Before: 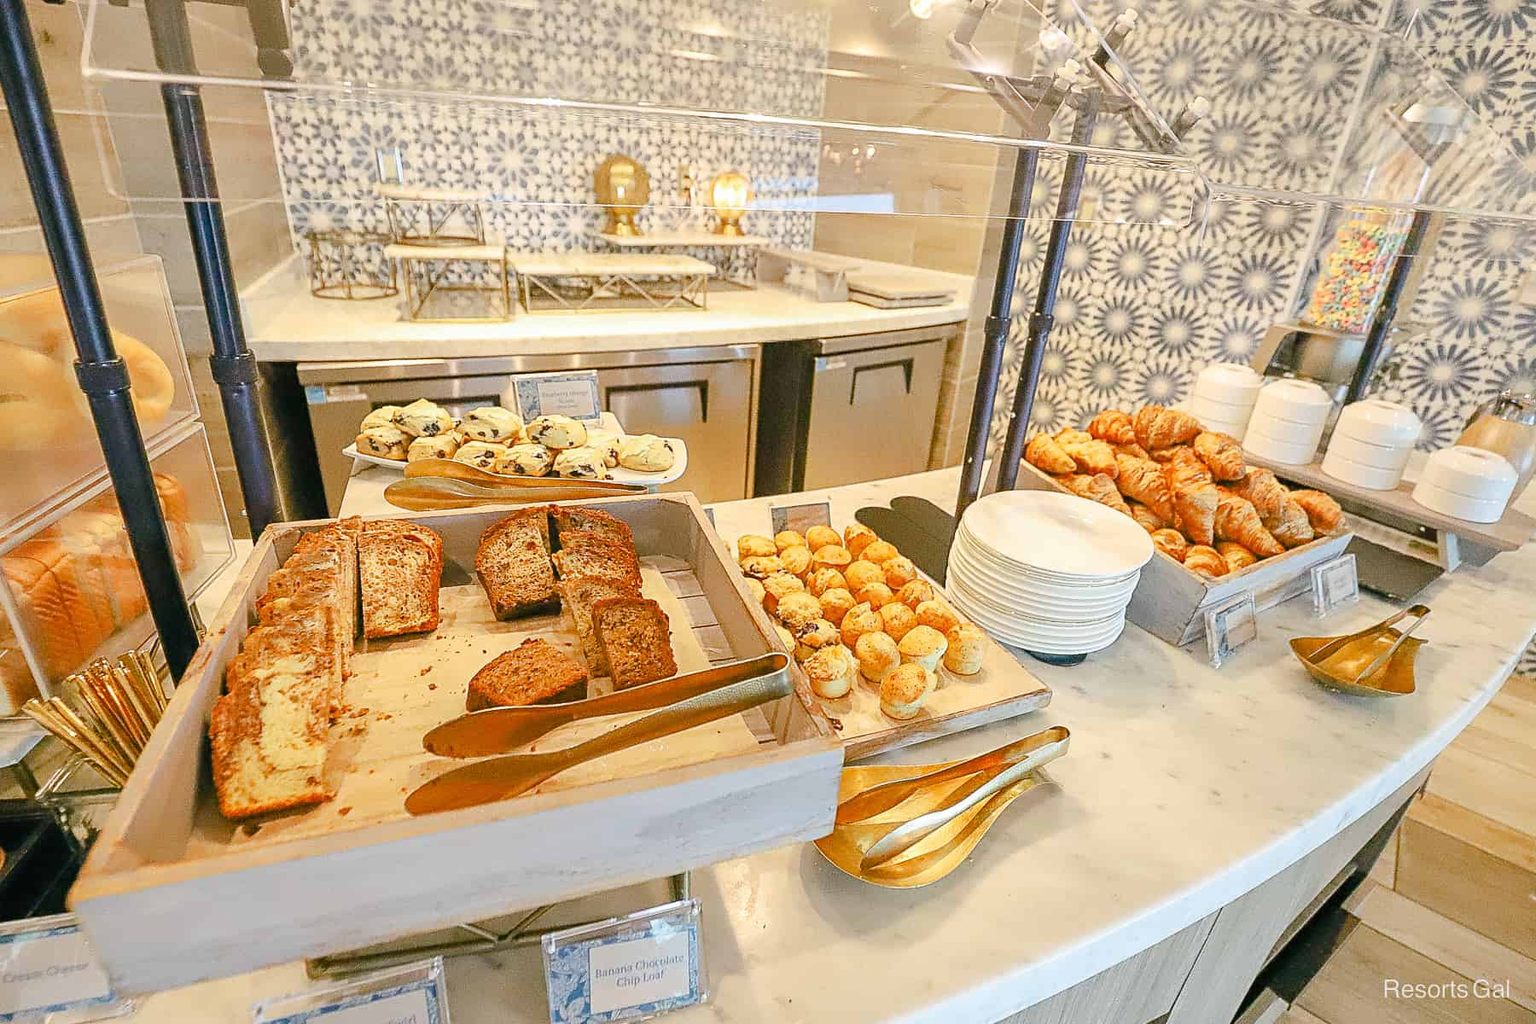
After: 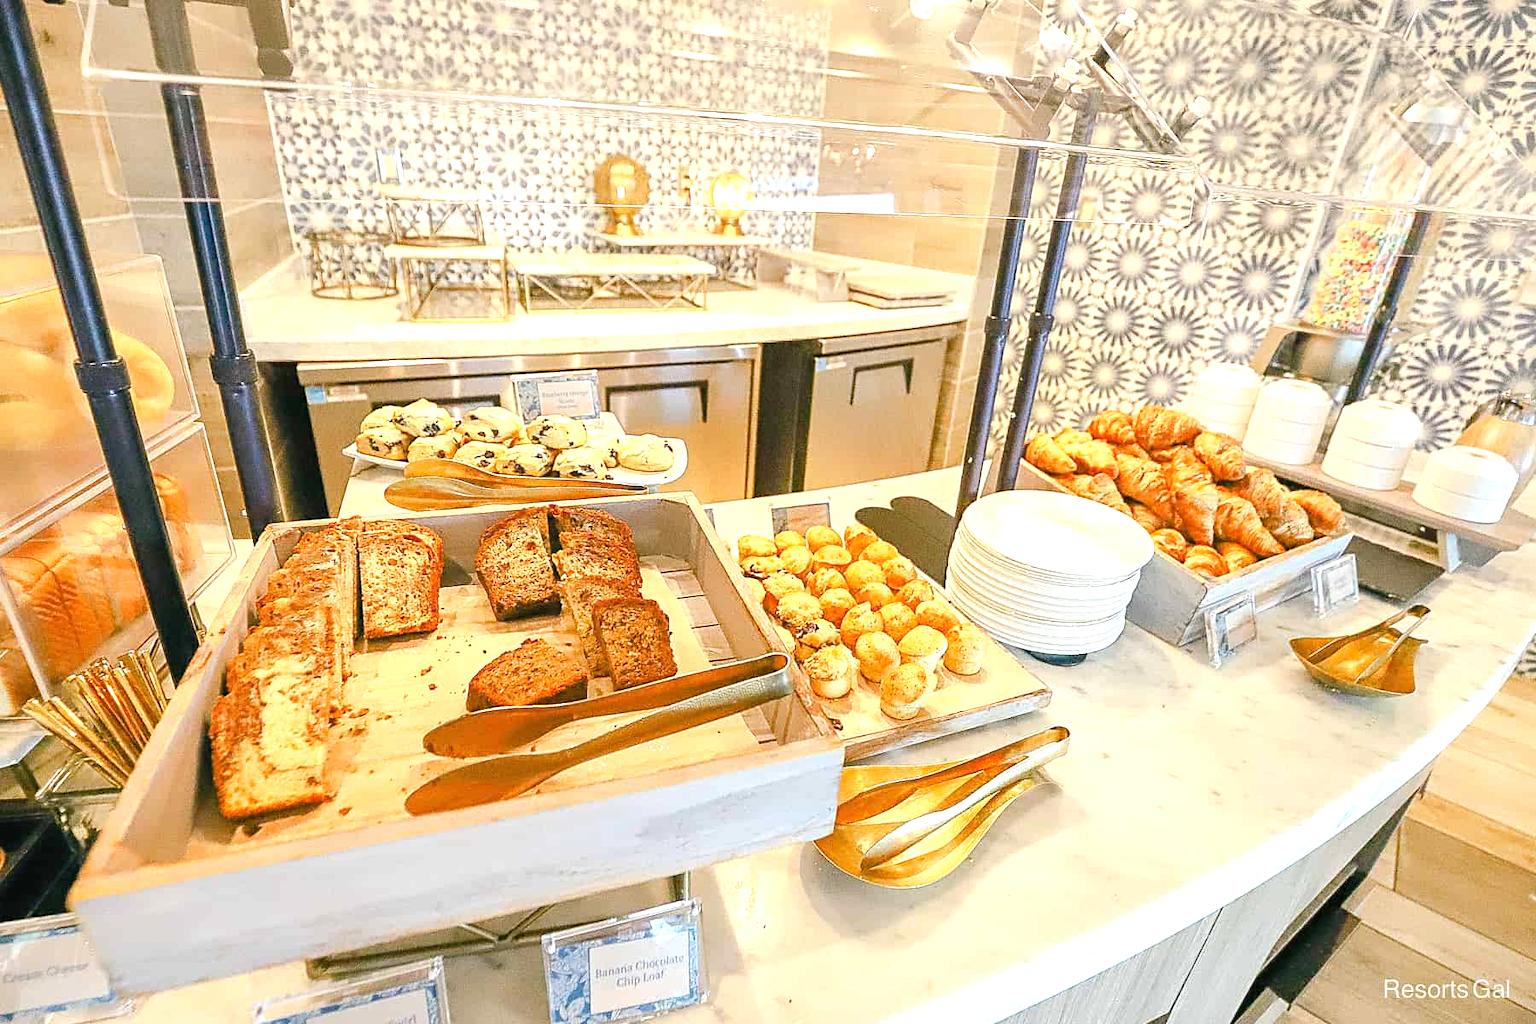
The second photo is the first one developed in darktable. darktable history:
exposure: exposure 0.606 EV, compensate exposure bias true, compensate highlight preservation false
